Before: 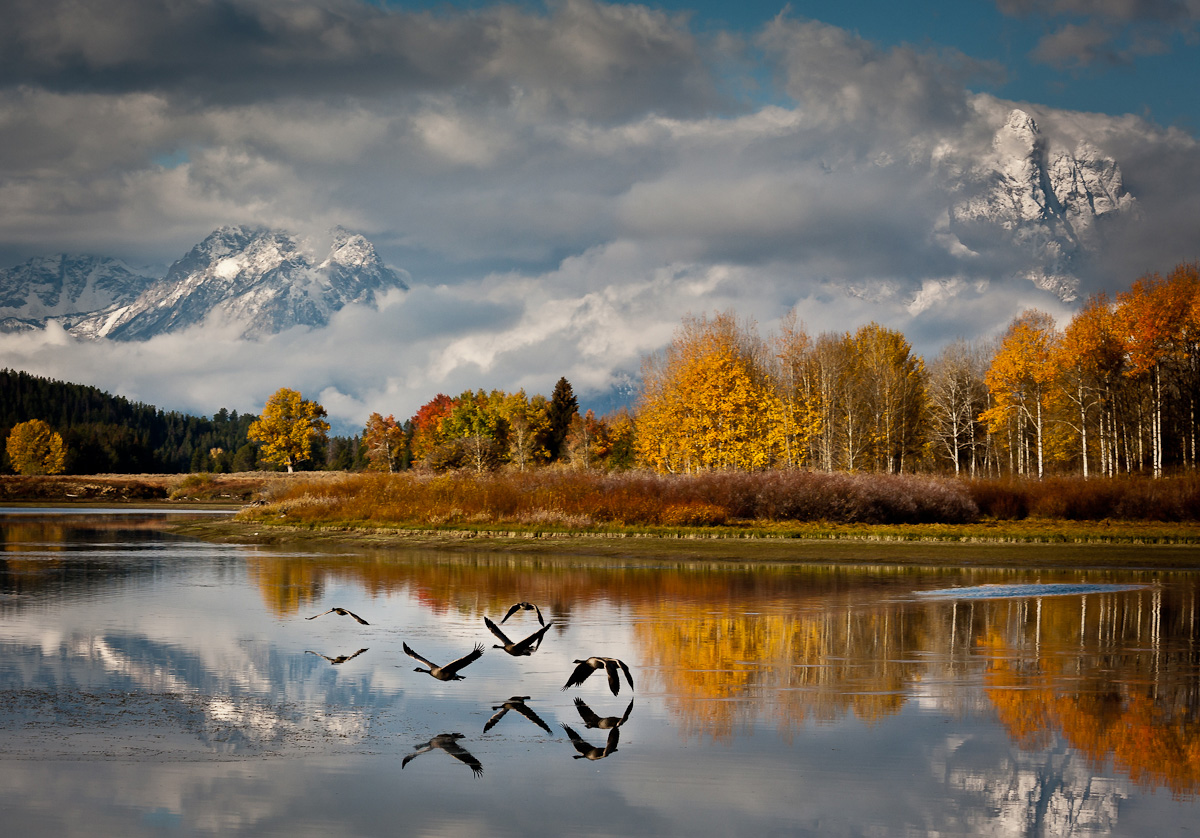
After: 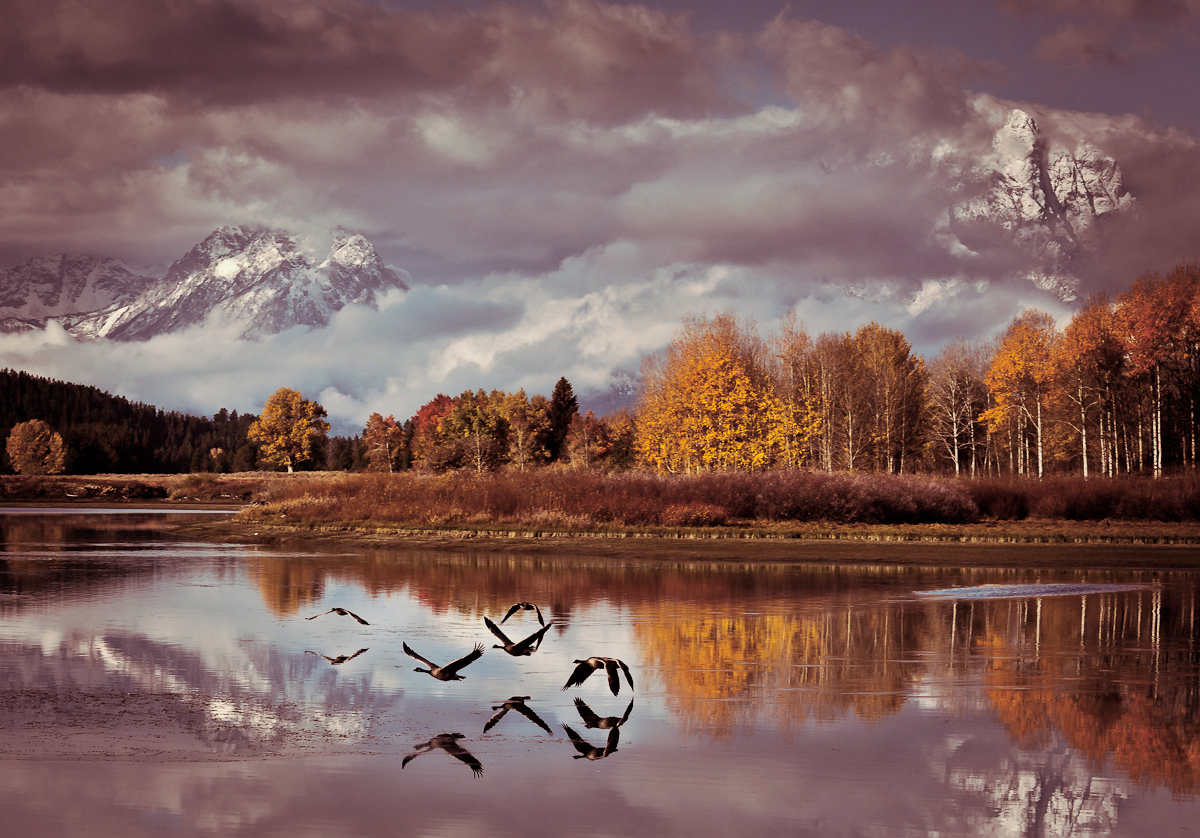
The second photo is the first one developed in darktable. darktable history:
exposure: exposure -0.064 EV, compensate highlight preservation false
shadows and highlights: radius 125.46, shadows 21.19, highlights -21.19, low approximation 0.01
split-toning: on, module defaults
contrast brightness saturation: contrast 0.1, brightness 0.02, saturation 0.02
